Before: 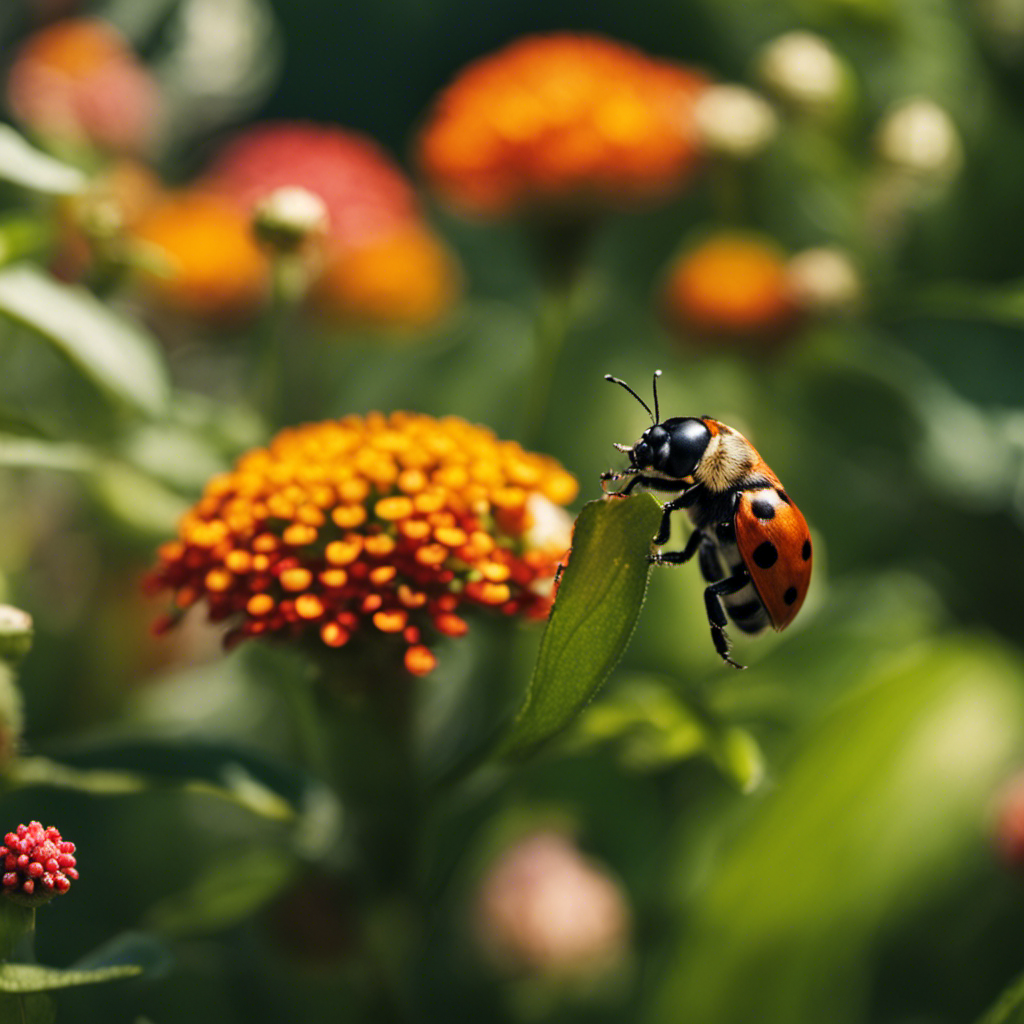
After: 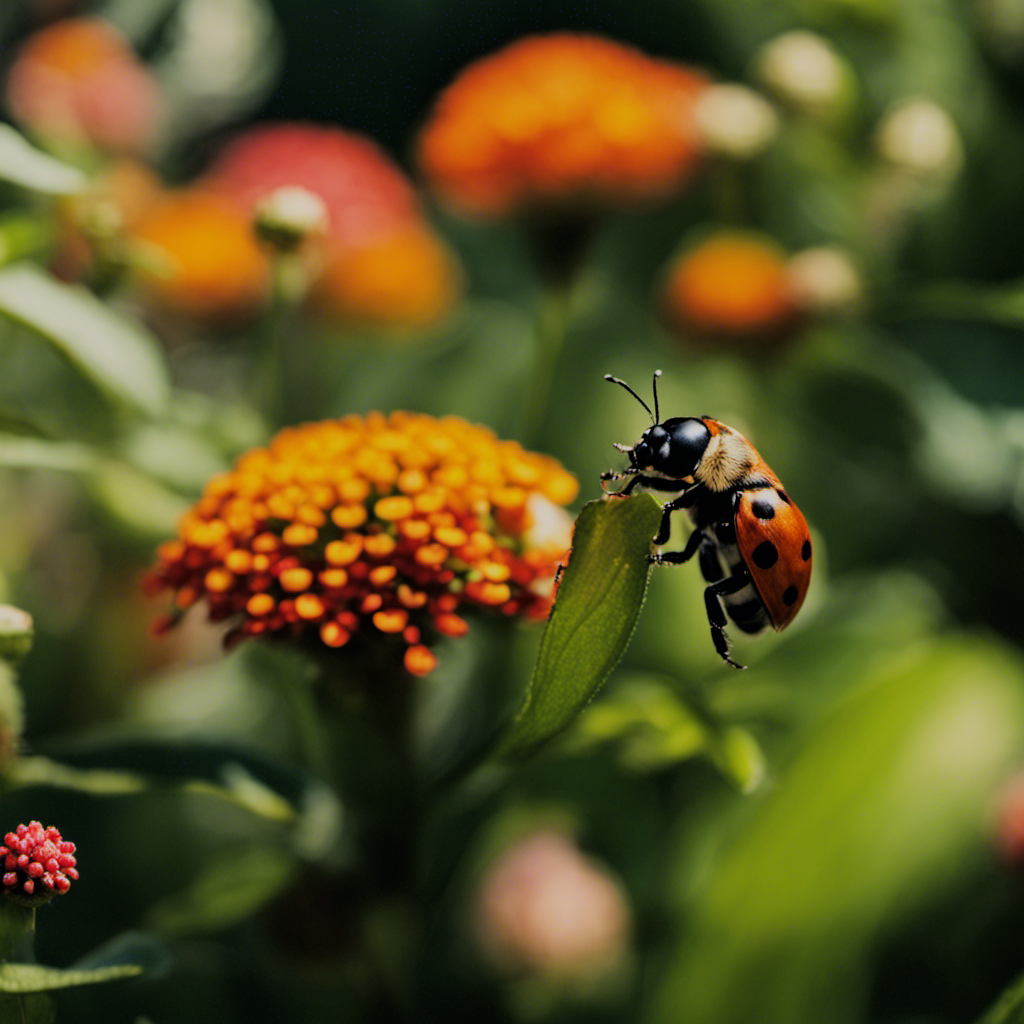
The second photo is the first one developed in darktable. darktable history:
filmic rgb: black relative exposure -6.98 EV, white relative exposure 5.64 EV, threshold 2.97 EV, hardness 2.86, color science v6 (2022), enable highlight reconstruction true
